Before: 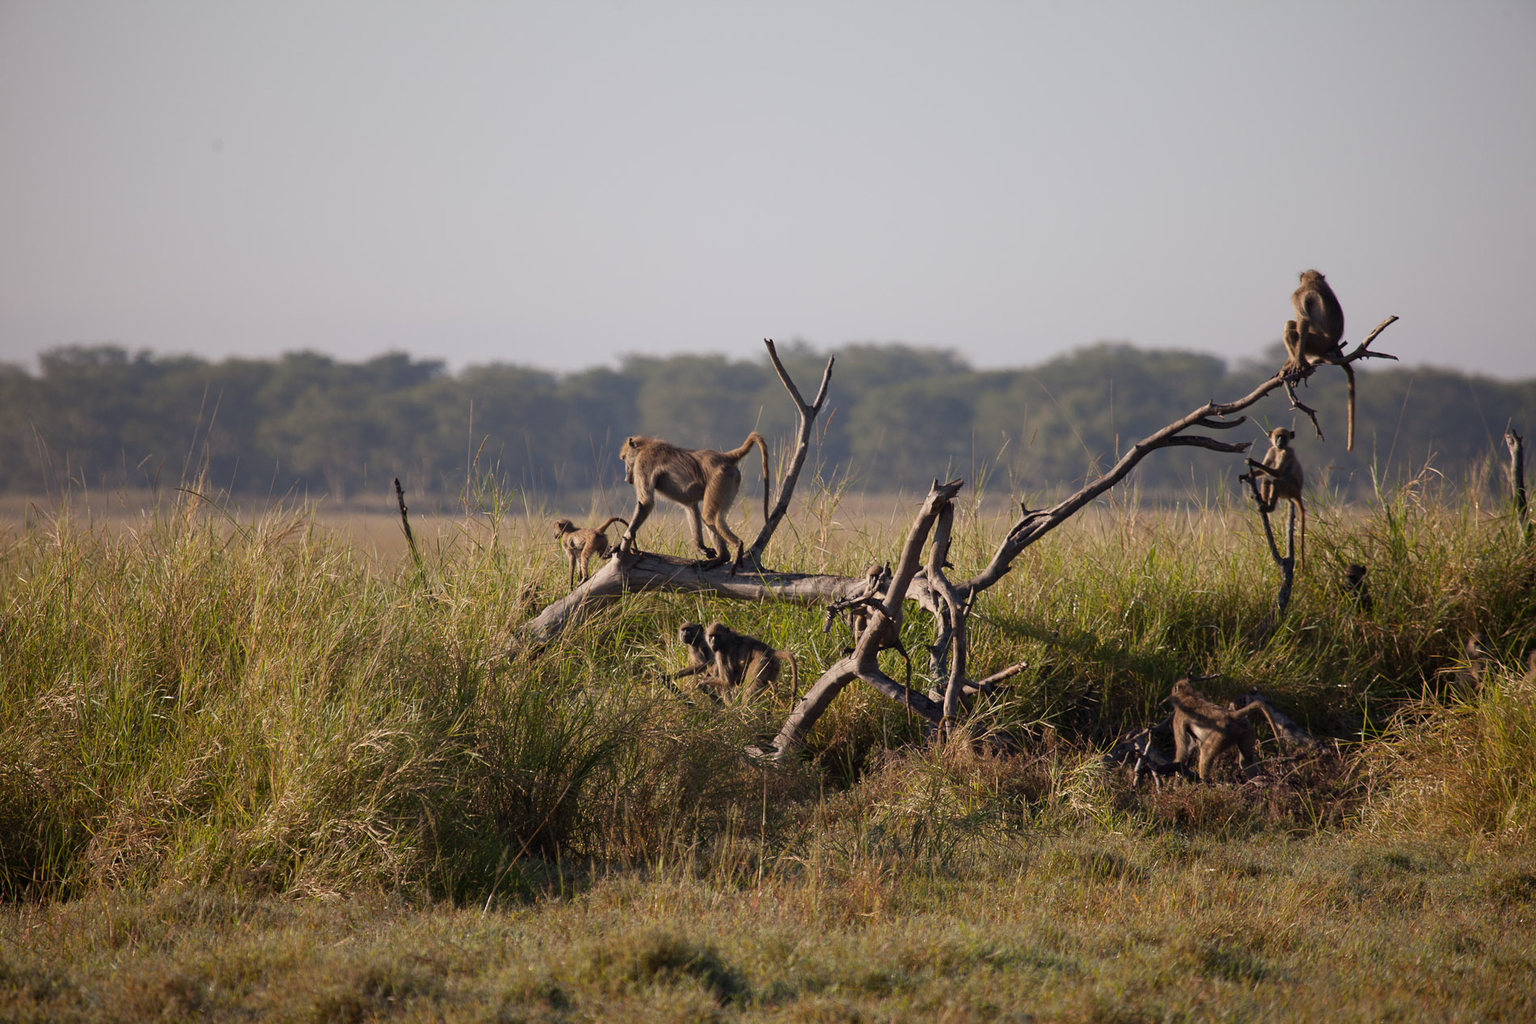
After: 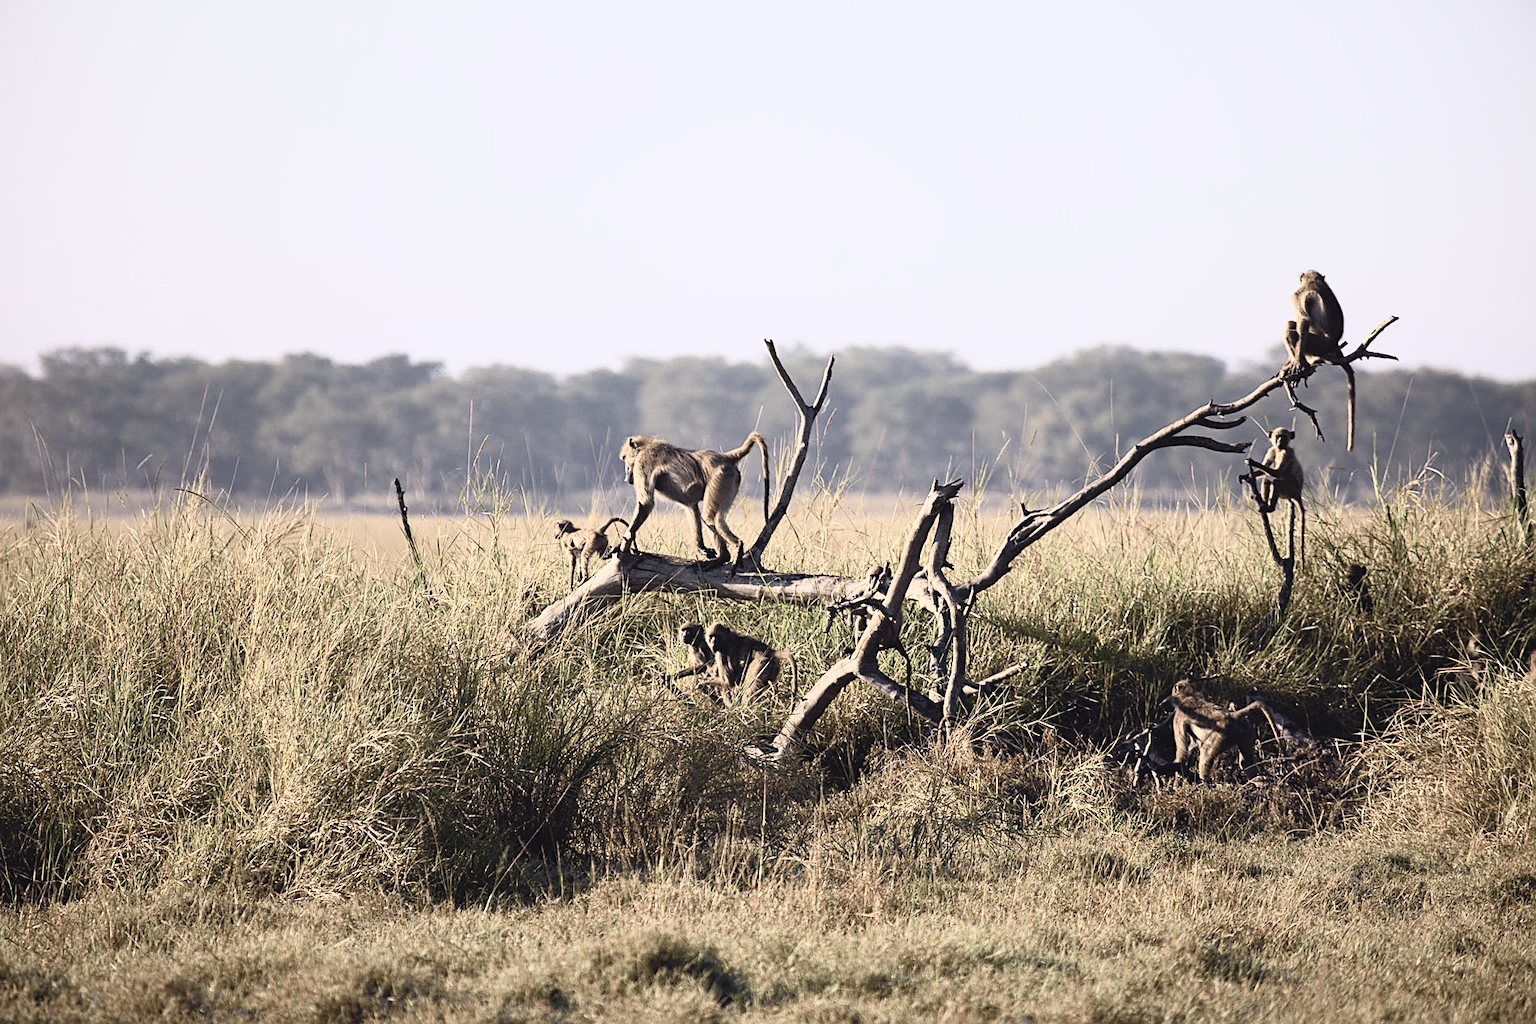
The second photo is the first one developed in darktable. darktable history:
sharpen: on, module defaults
color balance rgb: linear chroma grading › global chroma 15%, perceptual saturation grading › global saturation 30%
contrast brightness saturation: brightness 0.18, saturation -0.5
tone curve: curves: ch0 [(0, 0.039) (0.104, 0.094) (0.285, 0.301) (0.673, 0.796) (0.845, 0.932) (0.994, 0.971)]; ch1 [(0, 0) (0.356, 0.385) (0.424, 0.405) (0.498, 0.502) (0.586, 0.57) (0.657, 0.642) (1, 1)]; ch2 [(0, 0) (0.424, 0.438) (0.46, 0.453) (0.515, 0.505) (0.557, 0.57) (0.612, 0.583) (0.722, 0.67) (1, 1)], color space Lab, independent channels, preserve colors none
tone equalizer: -8 EV -0.75 EV, -7 EV -0.7 EV, -6 EV -0.6 EV, -5 EV -0.4 EV, -3 EV 0.4 EV, -2 EV 0.6 EV, -1 EV 0.7 EV, +0 EV 0.75 EV, edges refinement/feathering 500, mask exposure compensation -1.57 EV, preserve details no
